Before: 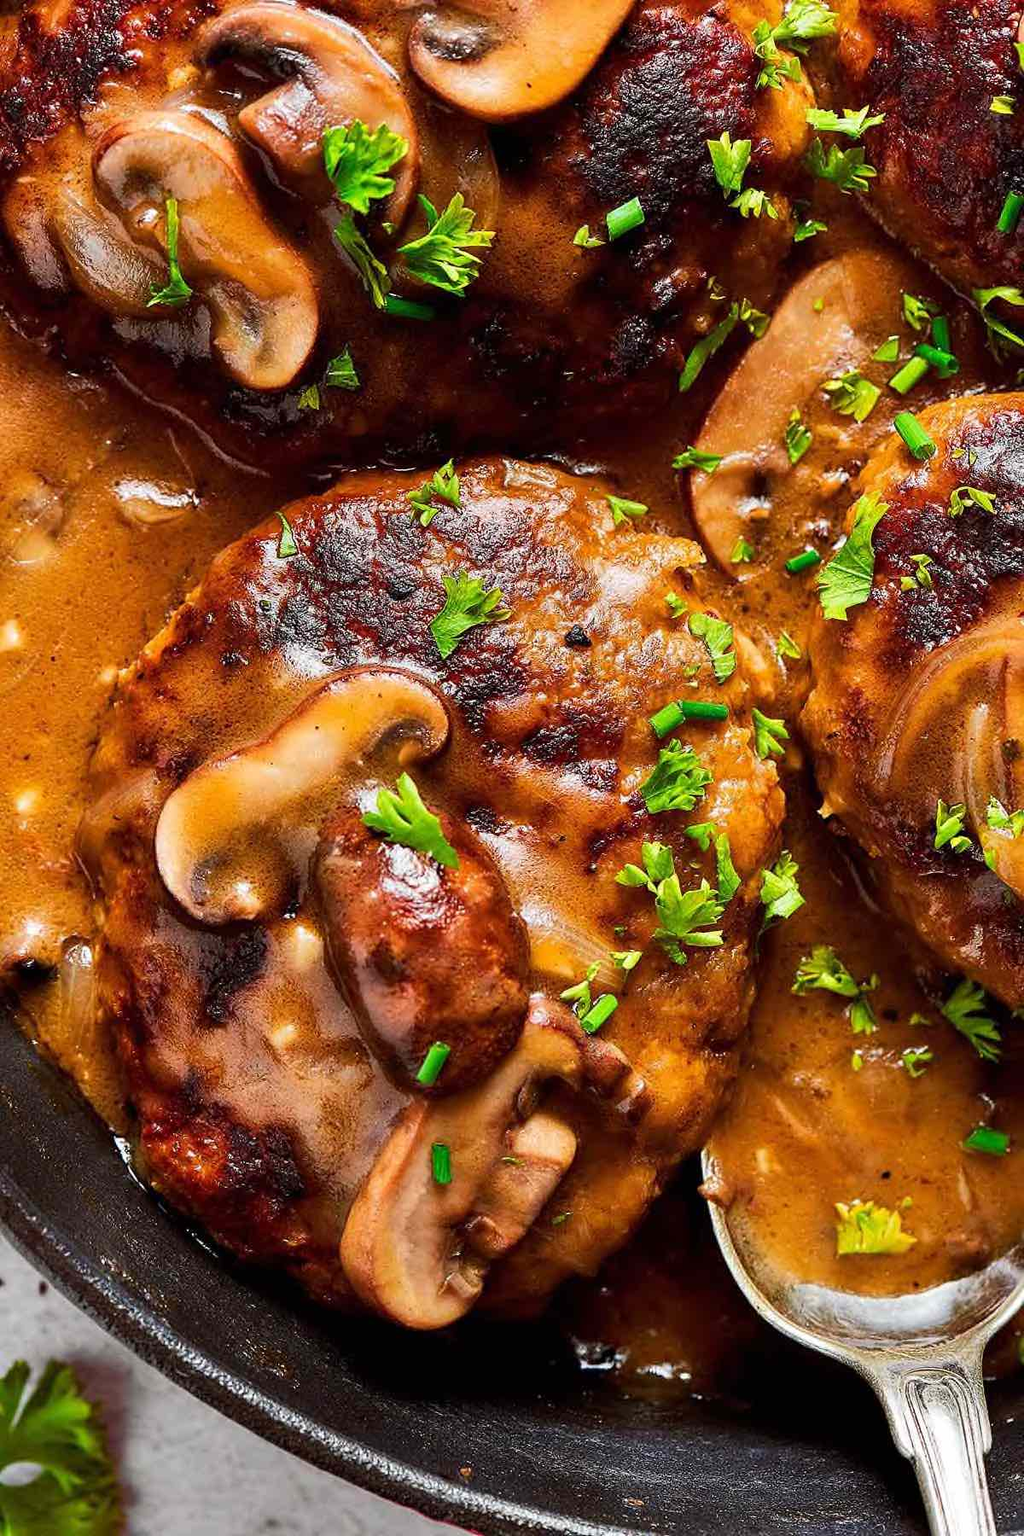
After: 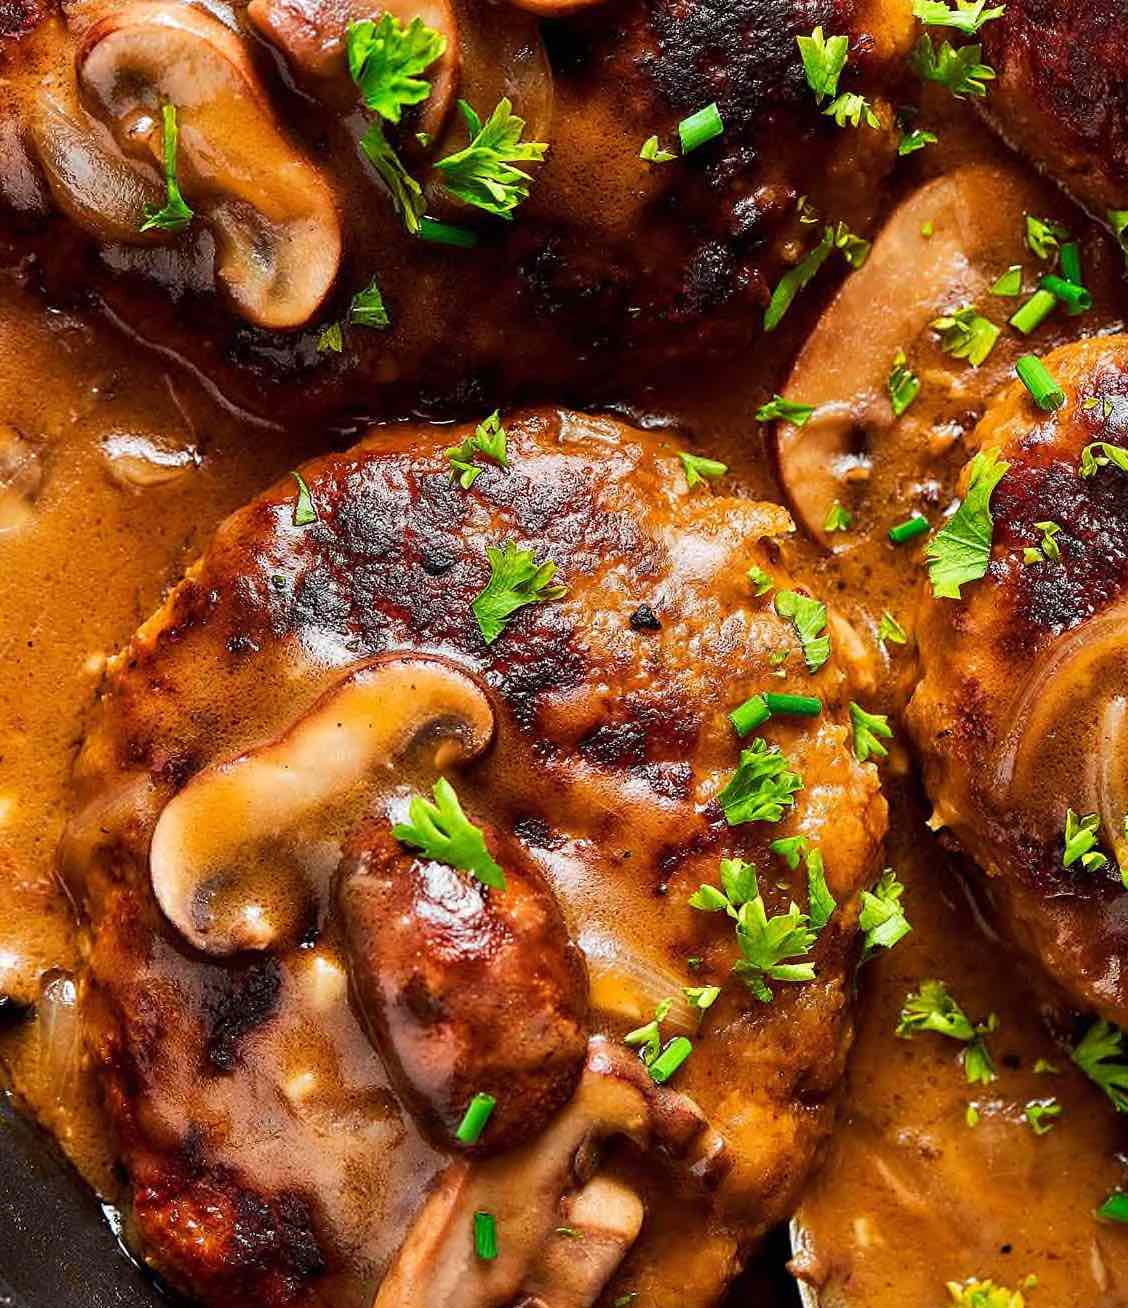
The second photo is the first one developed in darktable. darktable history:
crop: left 2.686%, top 7.127%, right 3.261%, bottom 20.17%
